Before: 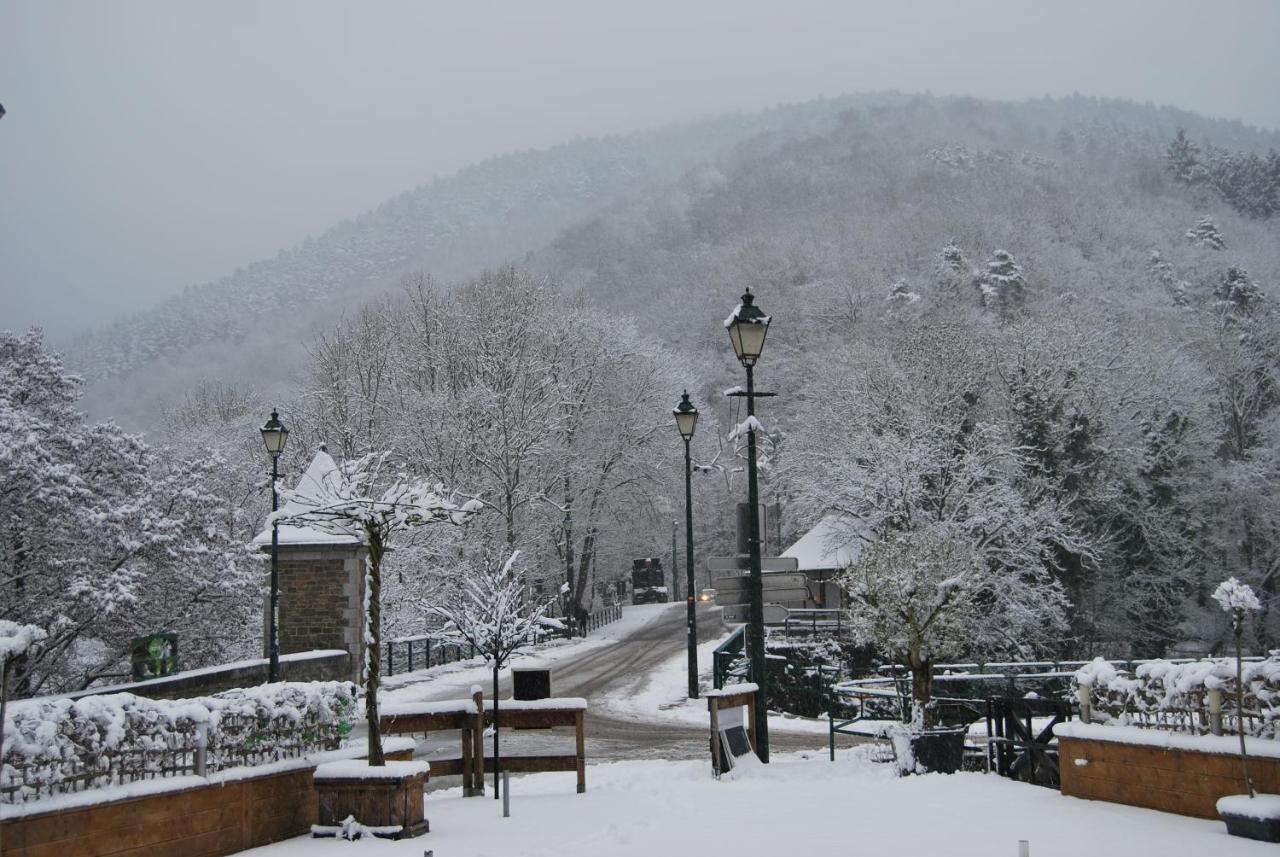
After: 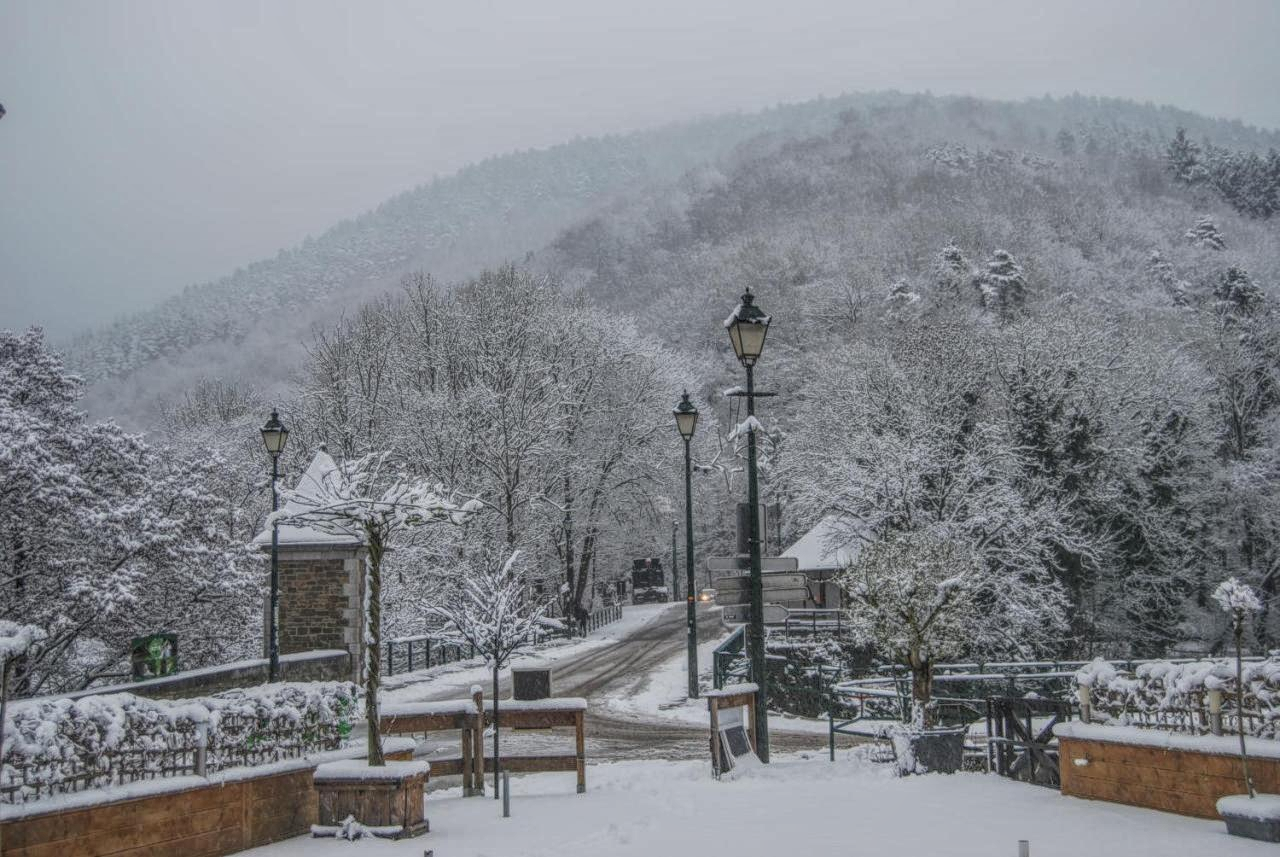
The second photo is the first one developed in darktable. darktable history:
local contrast: highlights 20%, shadows 23%, detail 199%, midtone range 0.2
